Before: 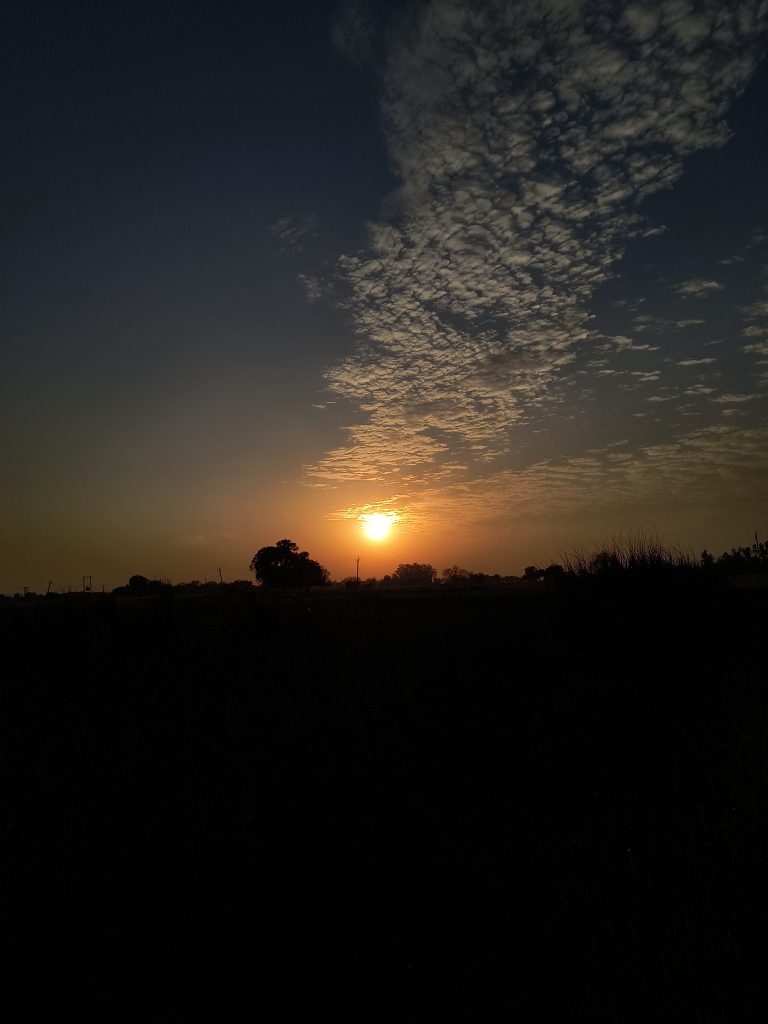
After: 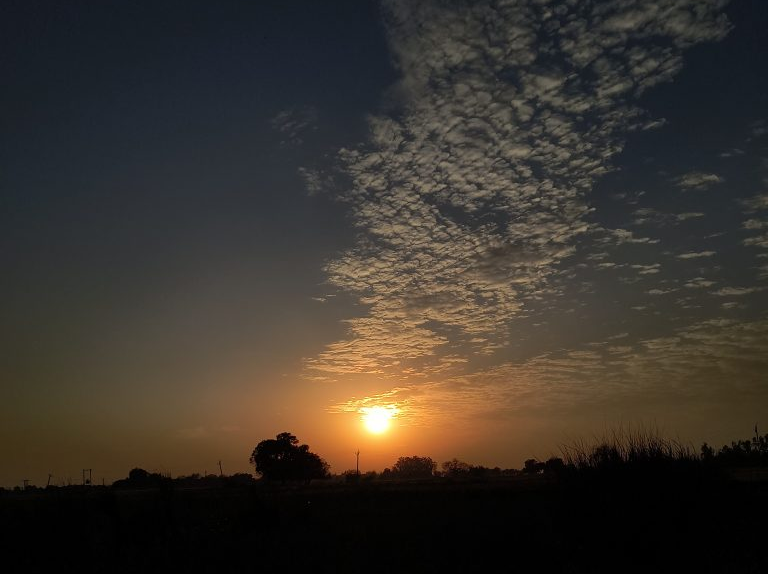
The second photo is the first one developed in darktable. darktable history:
crop and rotate: top 10.53%, bottom 33.329%
